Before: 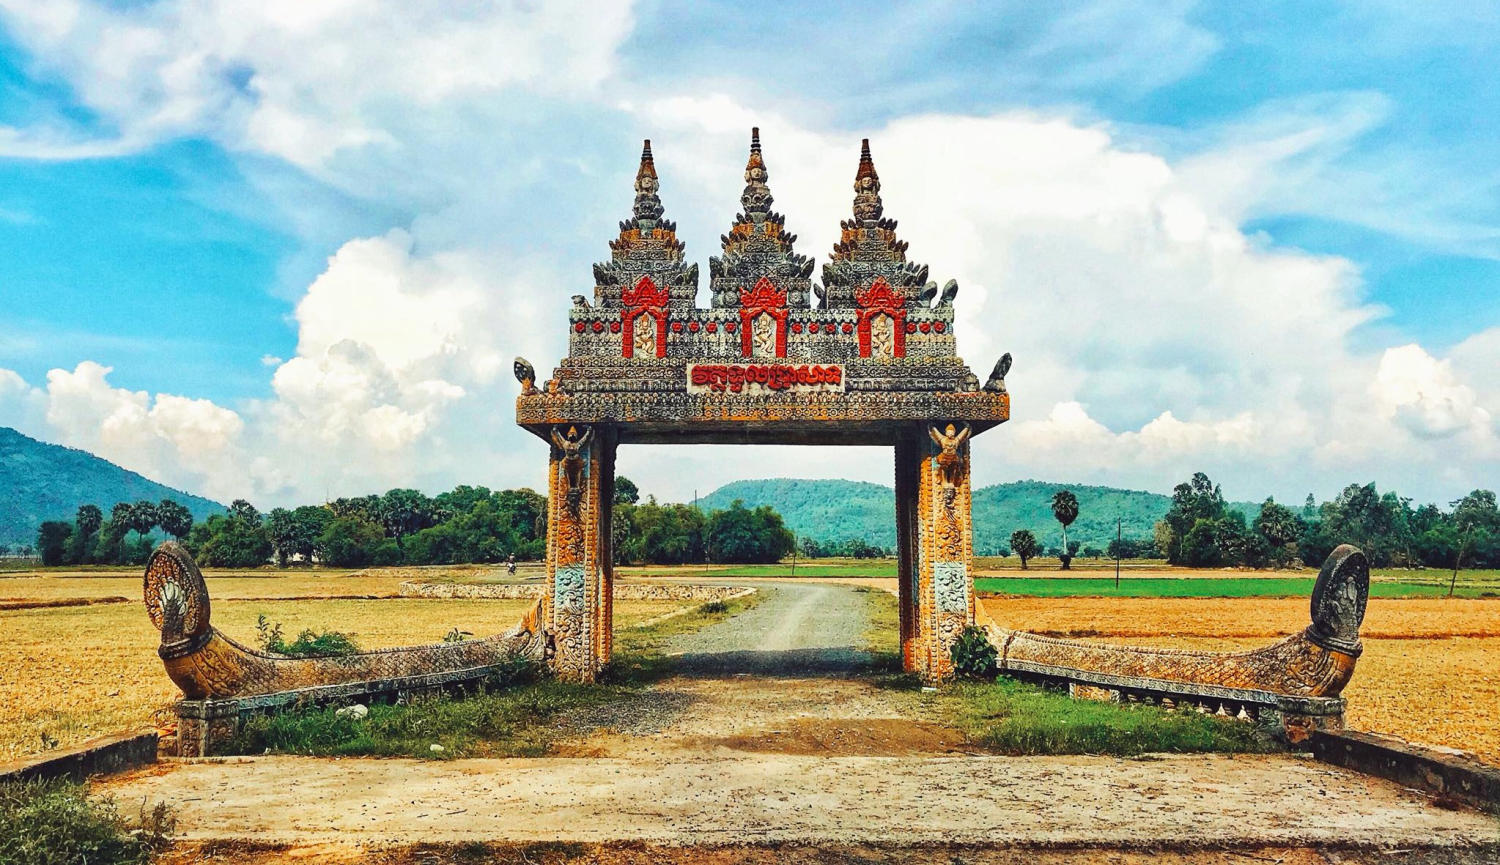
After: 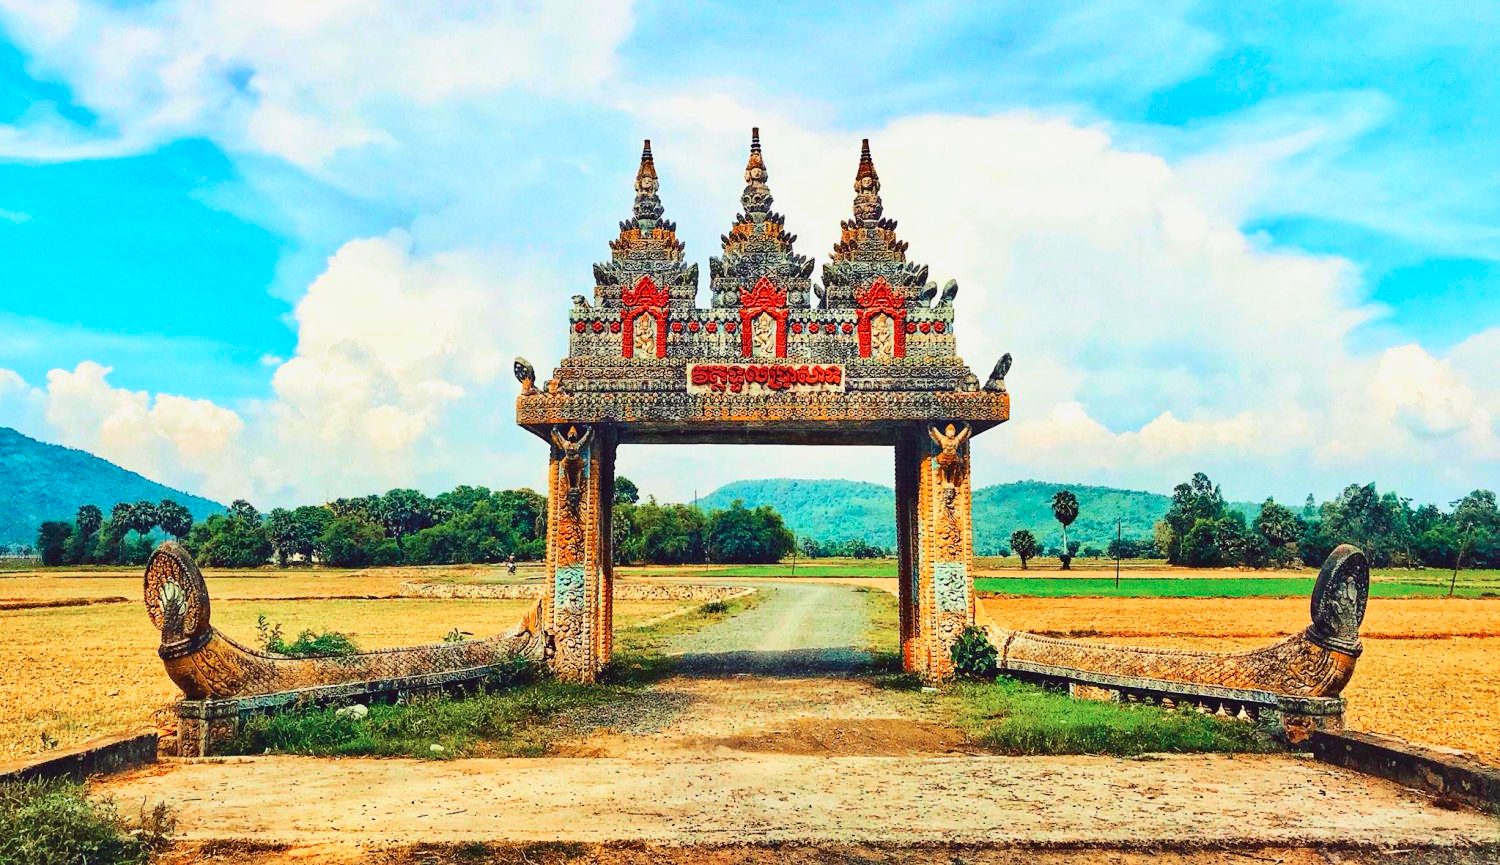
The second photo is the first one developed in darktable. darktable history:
tone curve: curves: ch0 [(0, 0) (0.091, 0.077) (0.389, 0.458) (0.745, 0.82) (0.856, 0.899) (0.92, 0.938) (1, 0.973)]; ch1 [(0, 0) (0.437, 0.404) (0.5, 0.5) (0.529, 0.55) (0.58, 0.6) (0.616, 0.649) (1, 1)]; ch2 [(0, 0) (0.442, 0.415) (0.5, 0.5) (0.535, 0.557) (0.585, 0.62) (1, 1)], color space Lab, independent channels, preserve colors none
